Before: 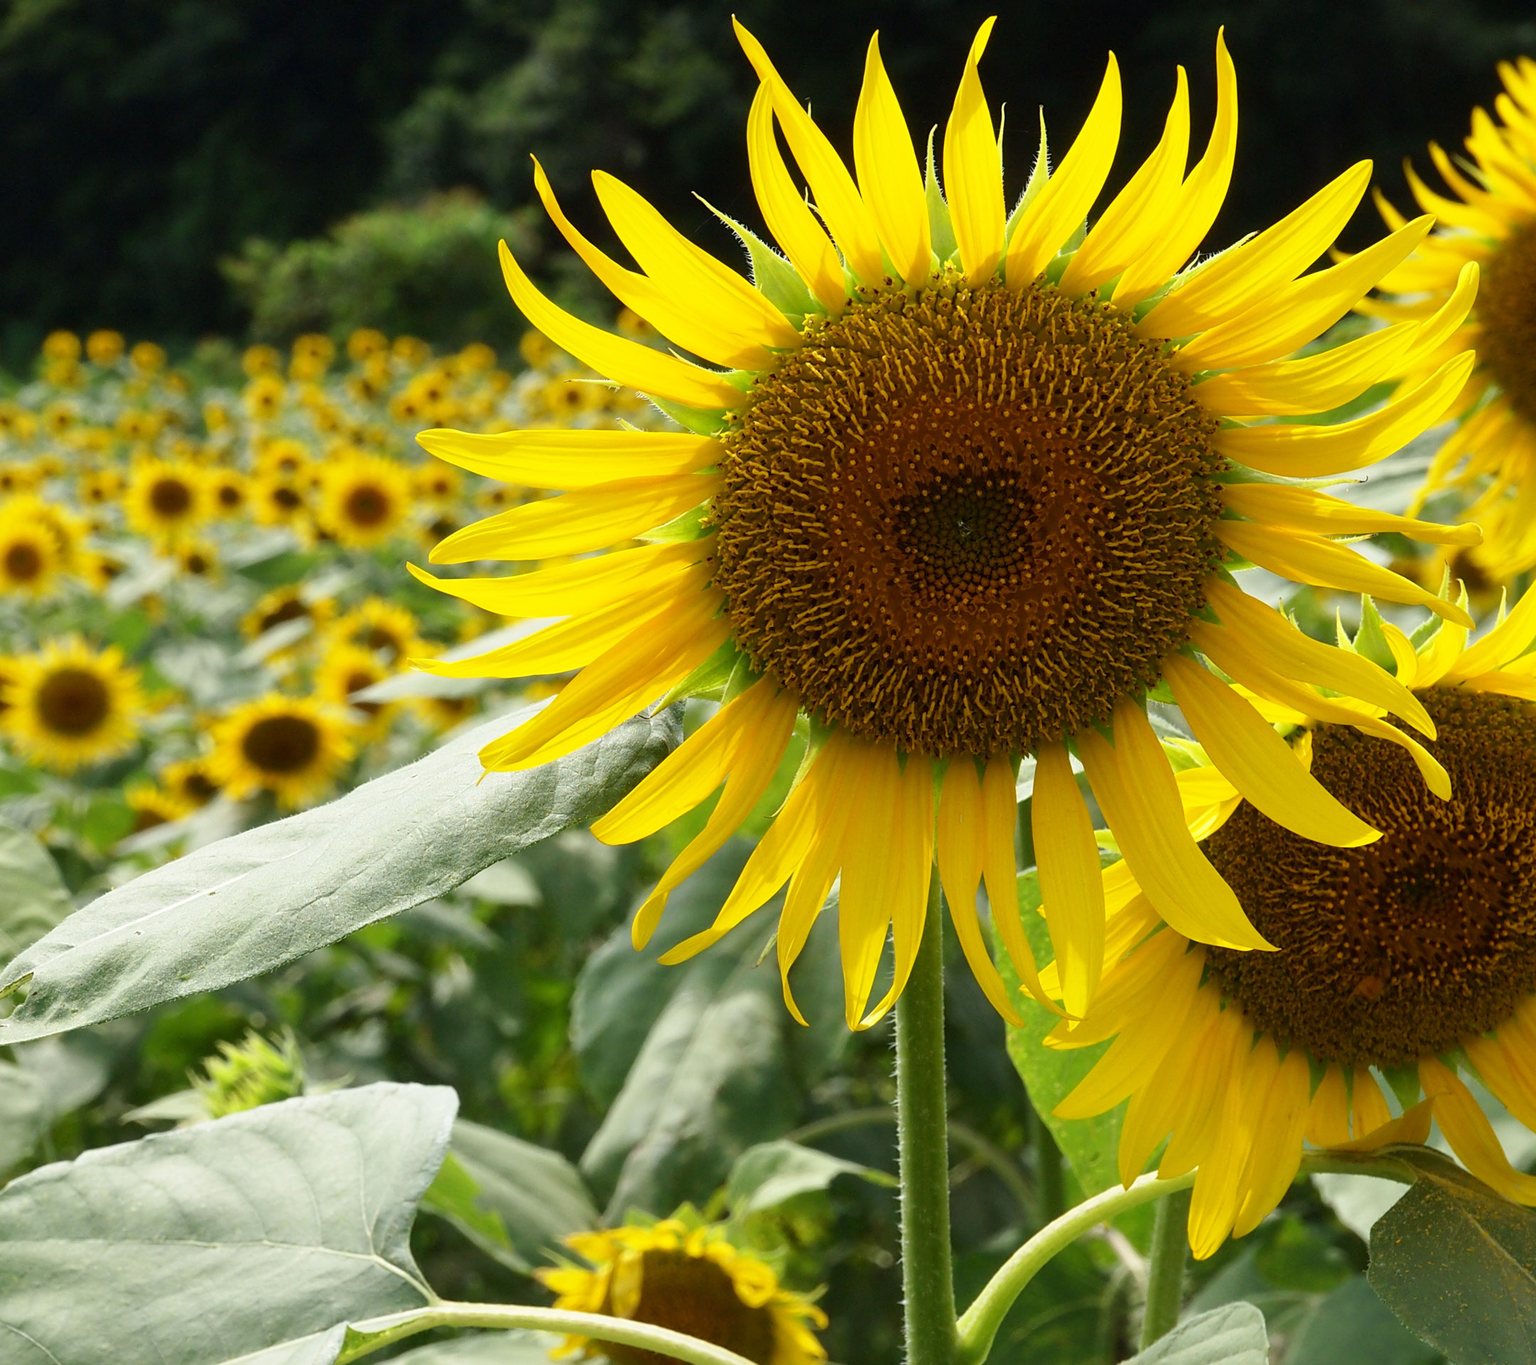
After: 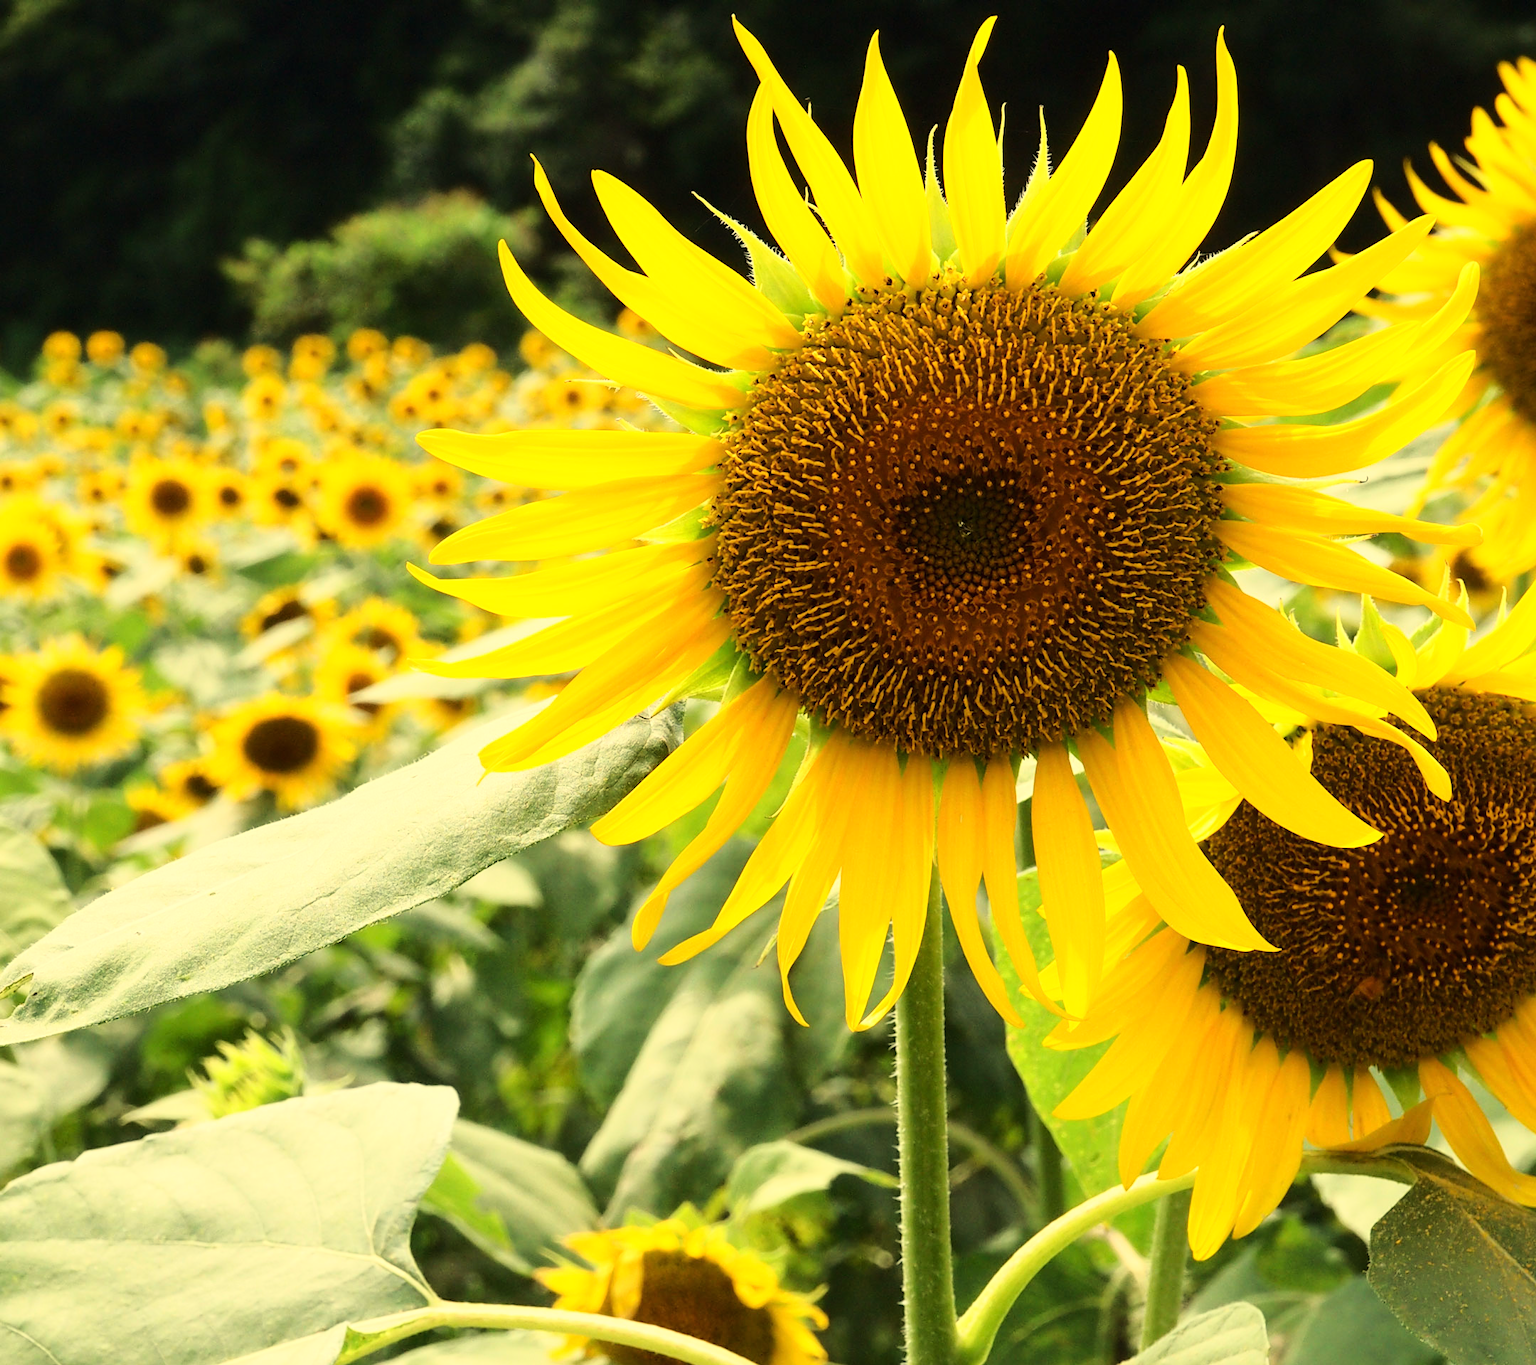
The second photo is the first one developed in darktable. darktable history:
base curve: curves: ch0 [(0, 0) (0.028, 0.03) (0.121, 0.232) (0.46, 0.748) (0.859, 0.968) (1, 1)]
white balance: red 1.08, blue 0.791
